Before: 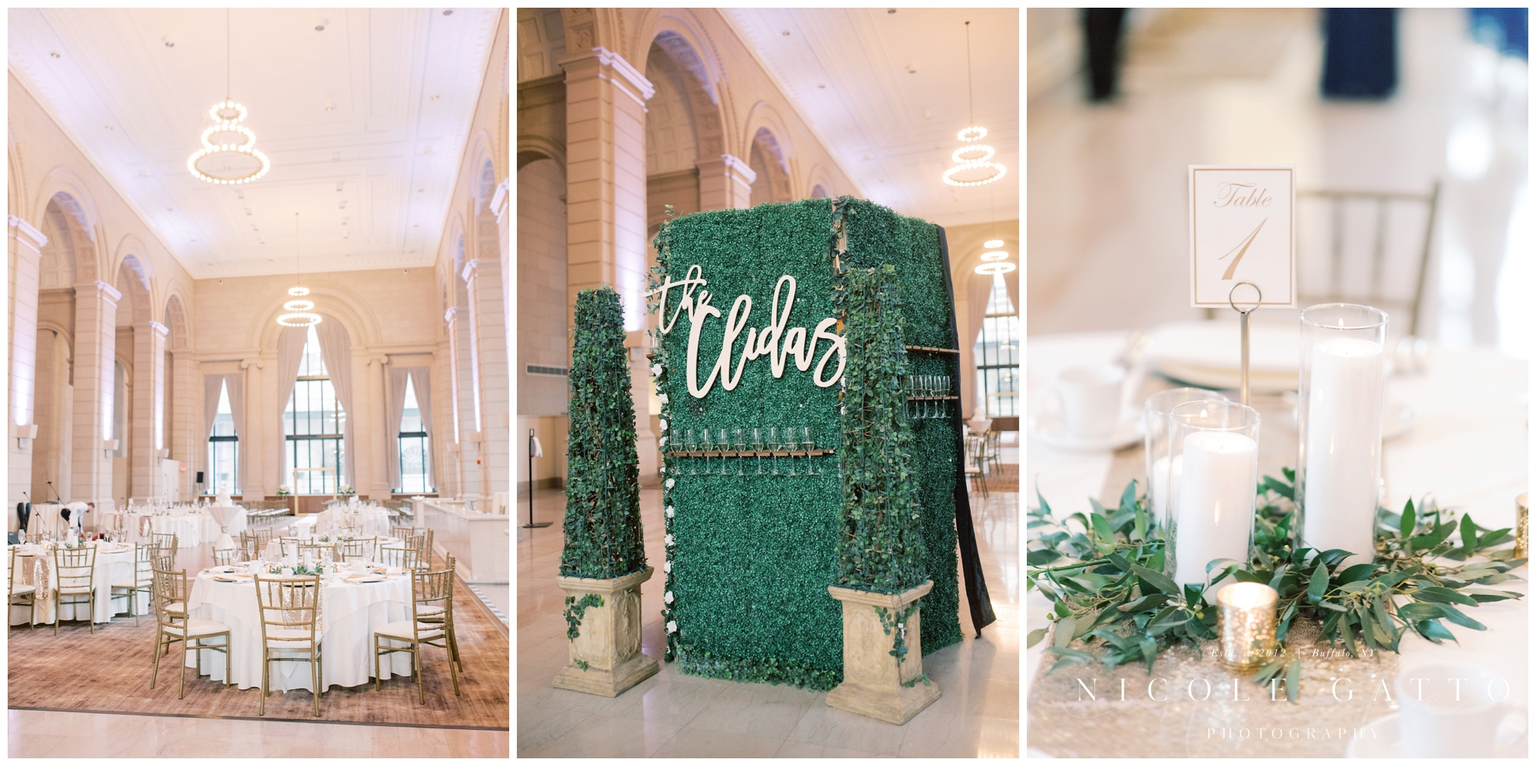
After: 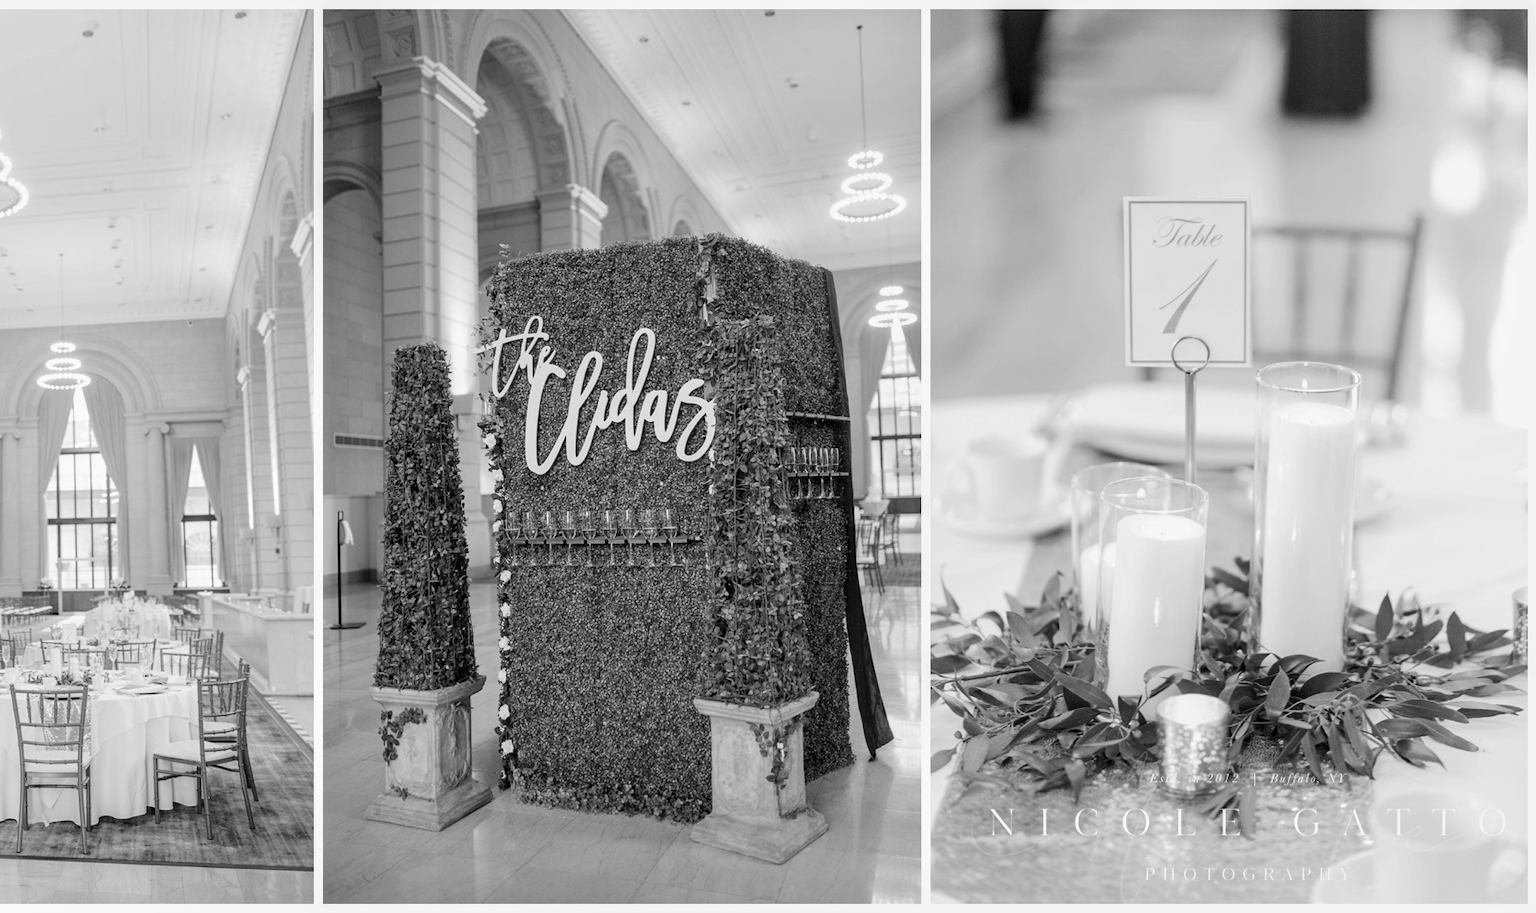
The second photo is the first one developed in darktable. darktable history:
color calibration: output gray [0.267, 0.423, 0.267, 0], x 0.331, y 0.346, temperature 5615.26 K
local contrast: on, module defaults
crop: left 16.035%
color balance rgb: power › hue 207.39°, perceptual saturation grading › global saturation 0.017%, perceptual saturation grading › highlights -25.63%, perceptual saturation grading › shadows 29.481%
